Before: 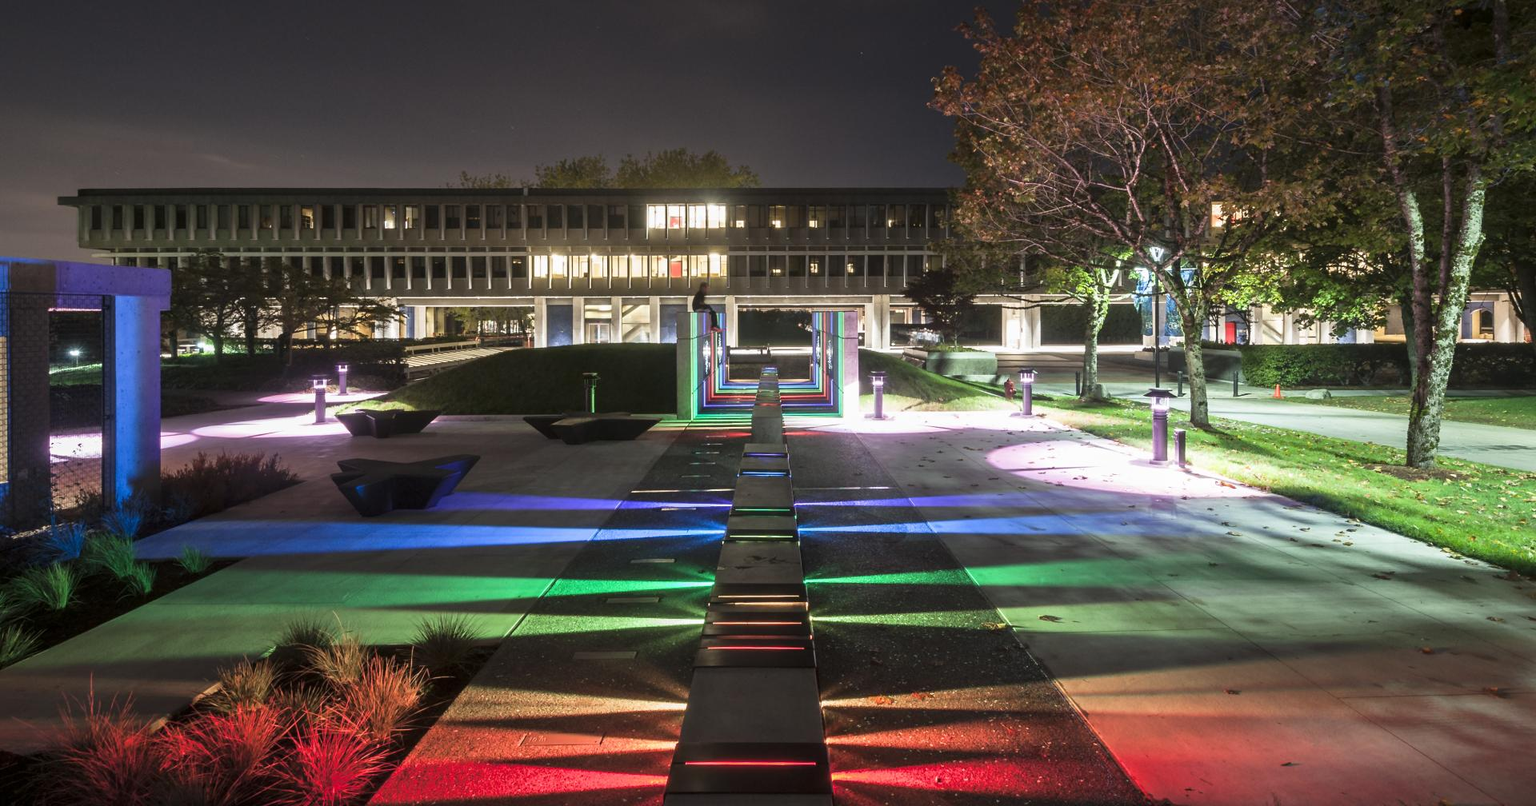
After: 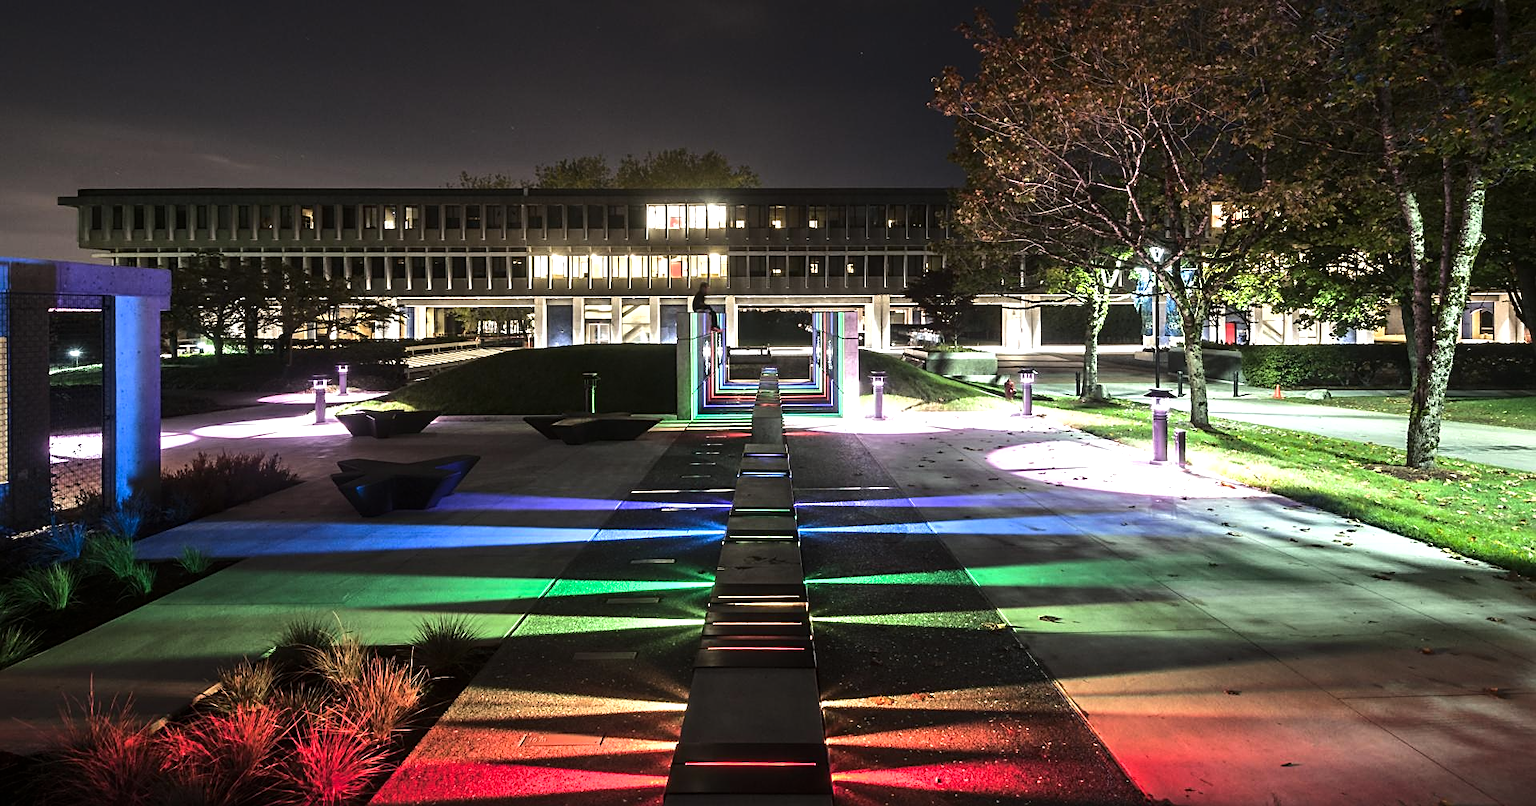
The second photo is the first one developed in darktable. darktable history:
tone equalizer: -8 EV -0.75 EV, -7 EV -0.7 EV, -6 EV -0.6 EV, -5 EV -0.4 EV, -3 EV 0.4 EV, -2 EV 0.6 EV, -1 EV 0.7 EV, +0 EV 0.75 EV, edges refinement/feathering 500, mask exposure compensation -1.57 EV, preserve details no
shadows and highlights: shadows -20, white point adjustment -2, highlights -35
sharpen: on, module defaults
